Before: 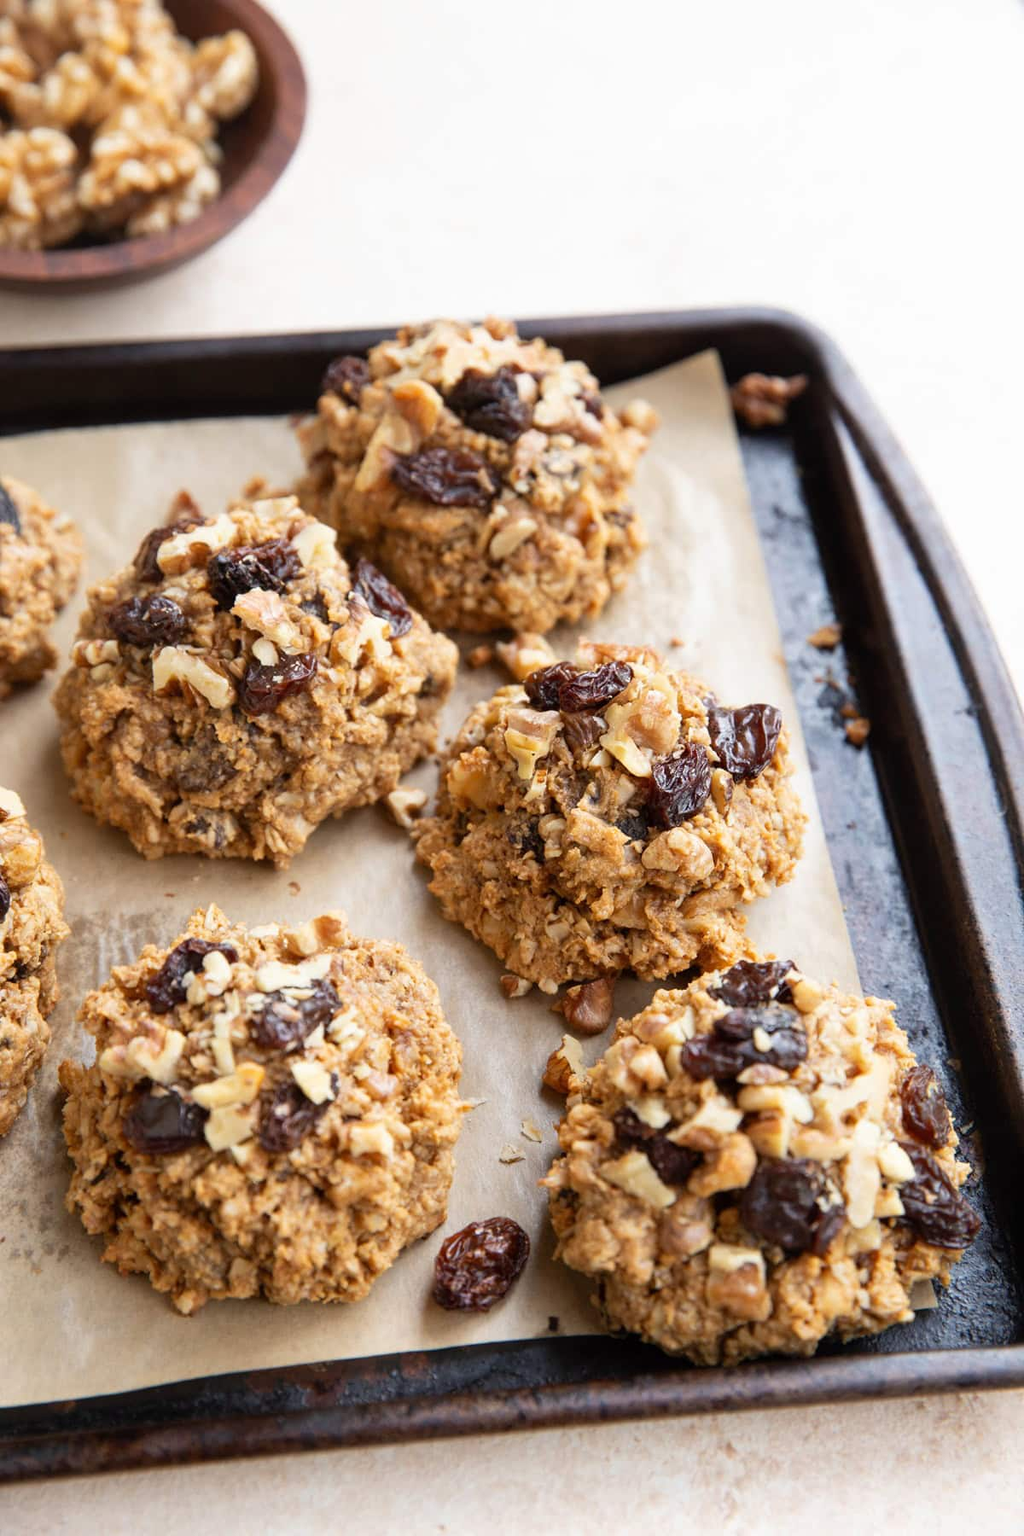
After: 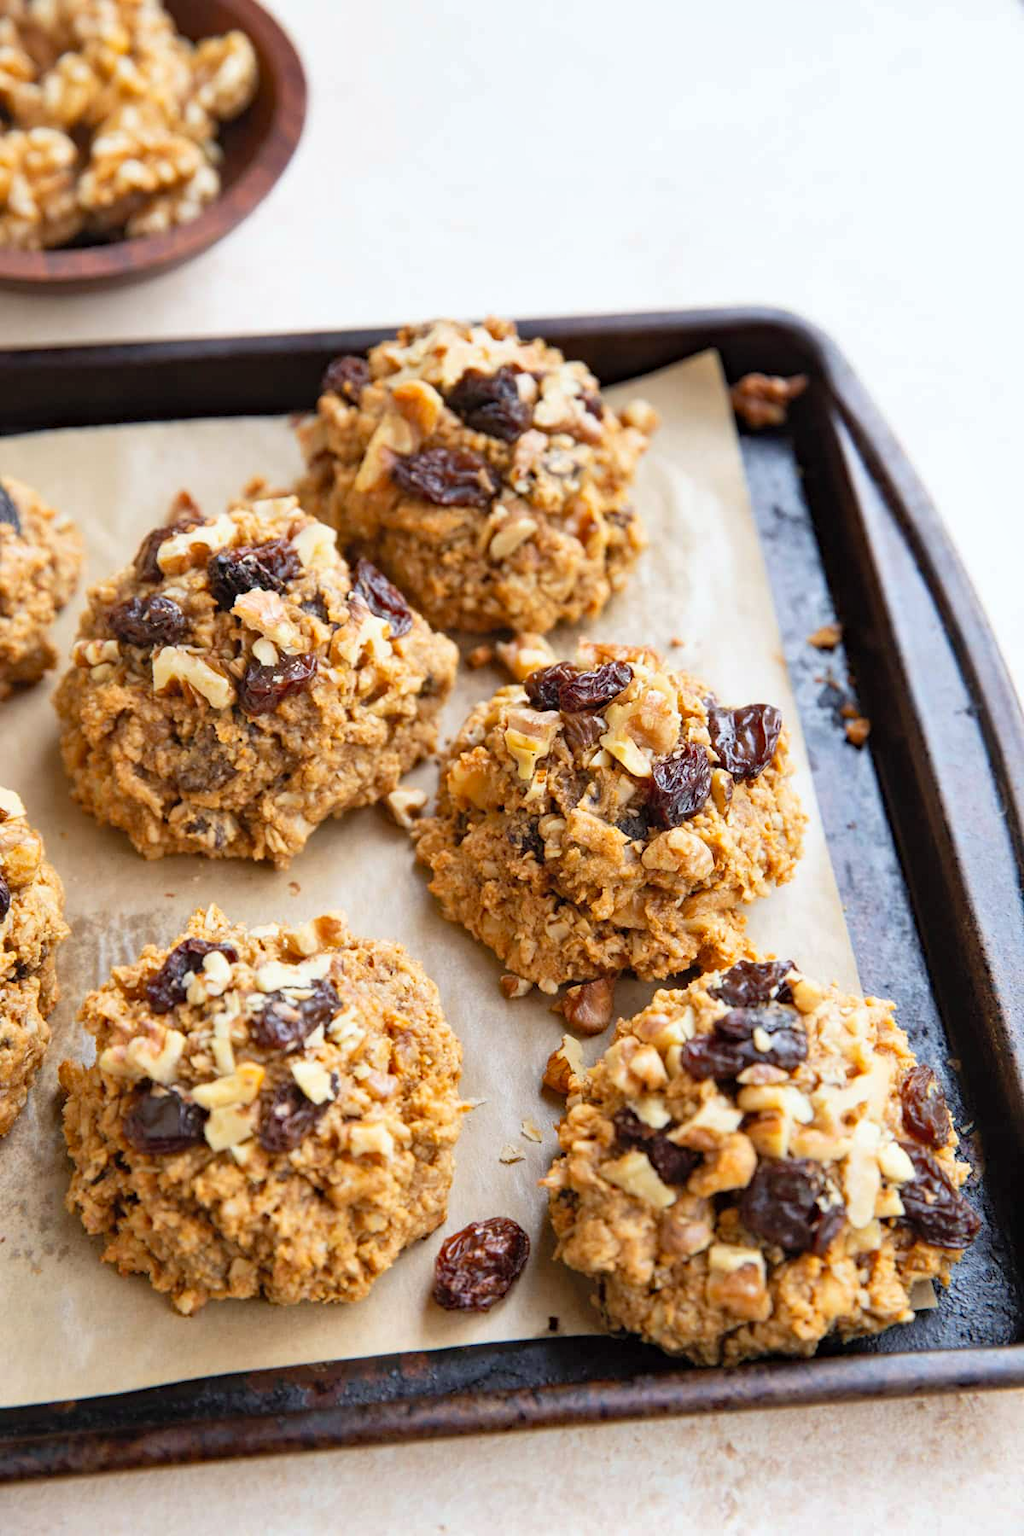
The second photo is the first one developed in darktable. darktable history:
white balance: red 0.986, blue 1.01
contrast brightness saturation: brightness 0.09, saturation 0.19
haze removal: compatibility mode true, adaptive false
shadows and highlights: radius 133.83, soften with gaussian
